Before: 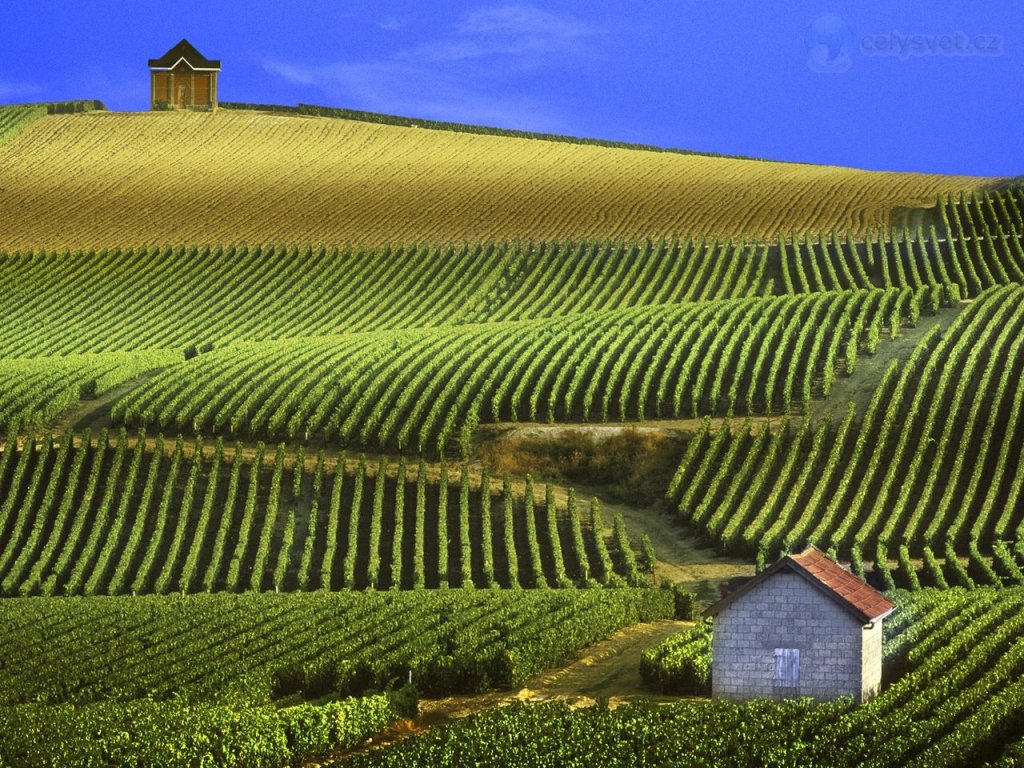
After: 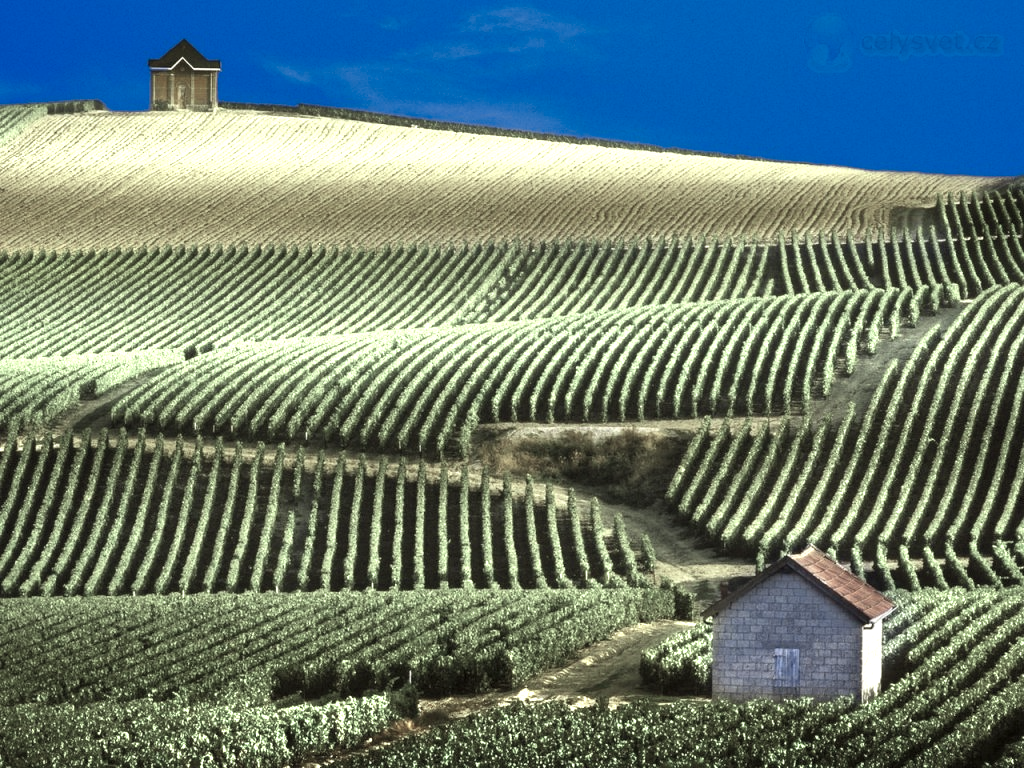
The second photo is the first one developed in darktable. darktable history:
color zones: curves: ch0 [(0.25, 0.667) (0.758, 0.368)]; ch1 [(0.215, 0.245) (0.761, 0.373)]; ch2 [(0.247, 0.554) (0.761, 0.436)]
local contrast: mode bilateral grid, contrast 20, coarseness 50, detail 120%, midtone range 0.2
